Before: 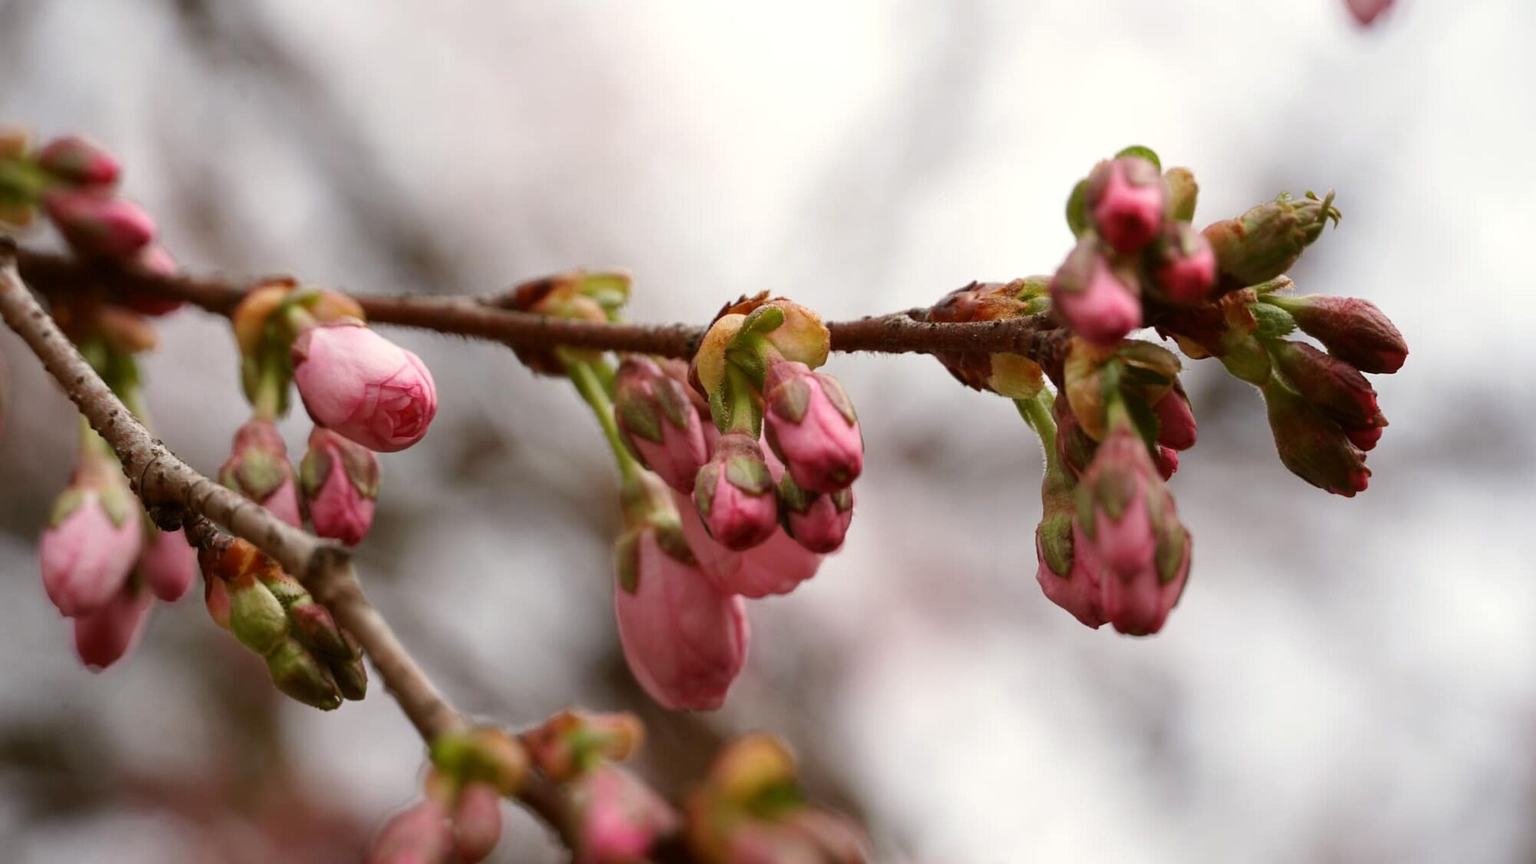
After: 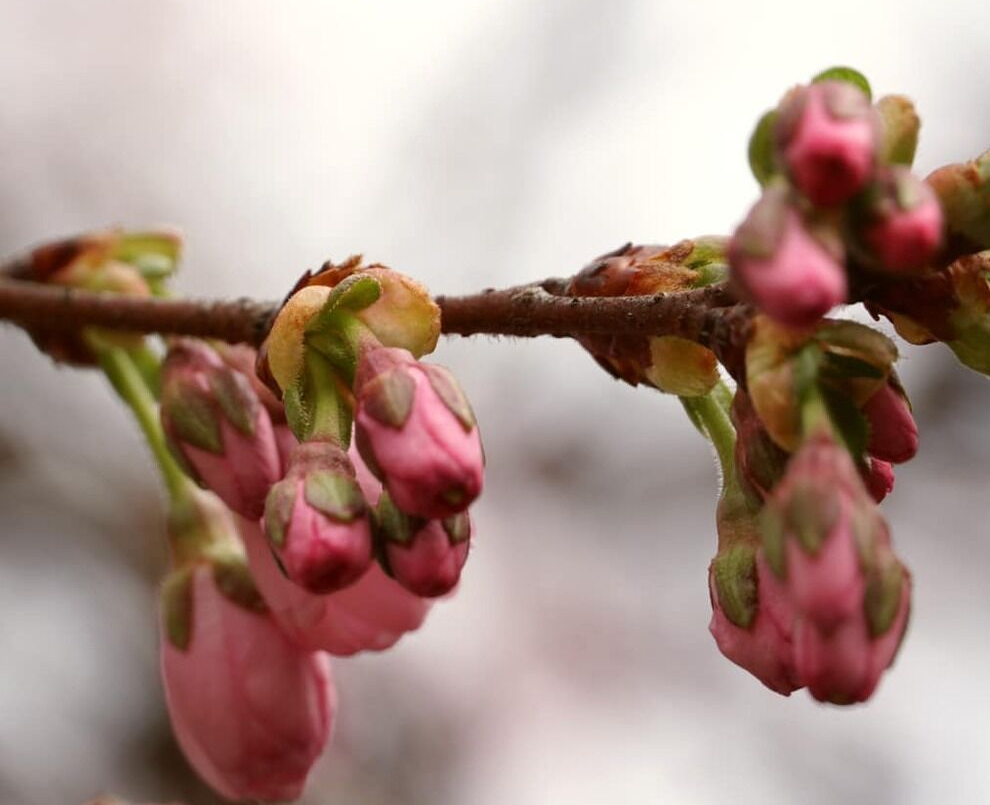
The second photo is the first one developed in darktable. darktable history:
crop: left 32.036%, top 11.002%, right 18.444%, bottom 17.359%
